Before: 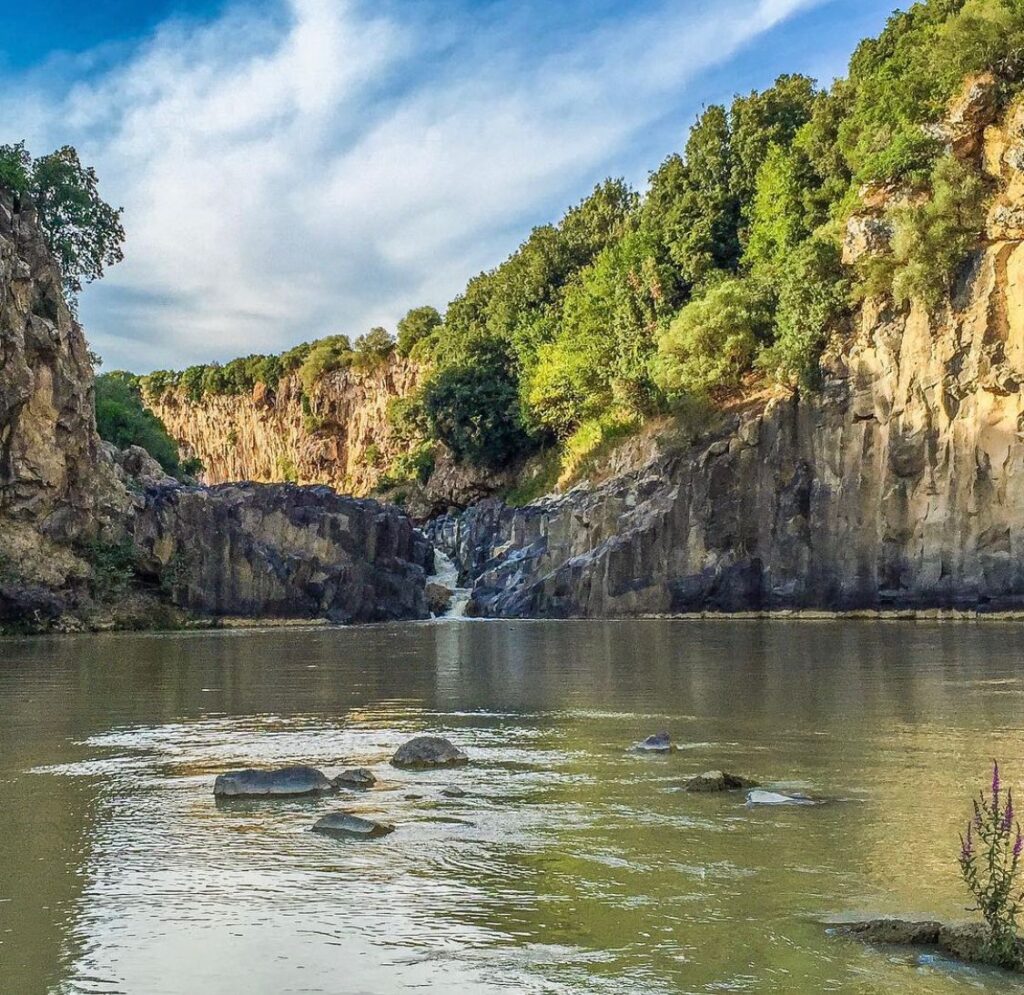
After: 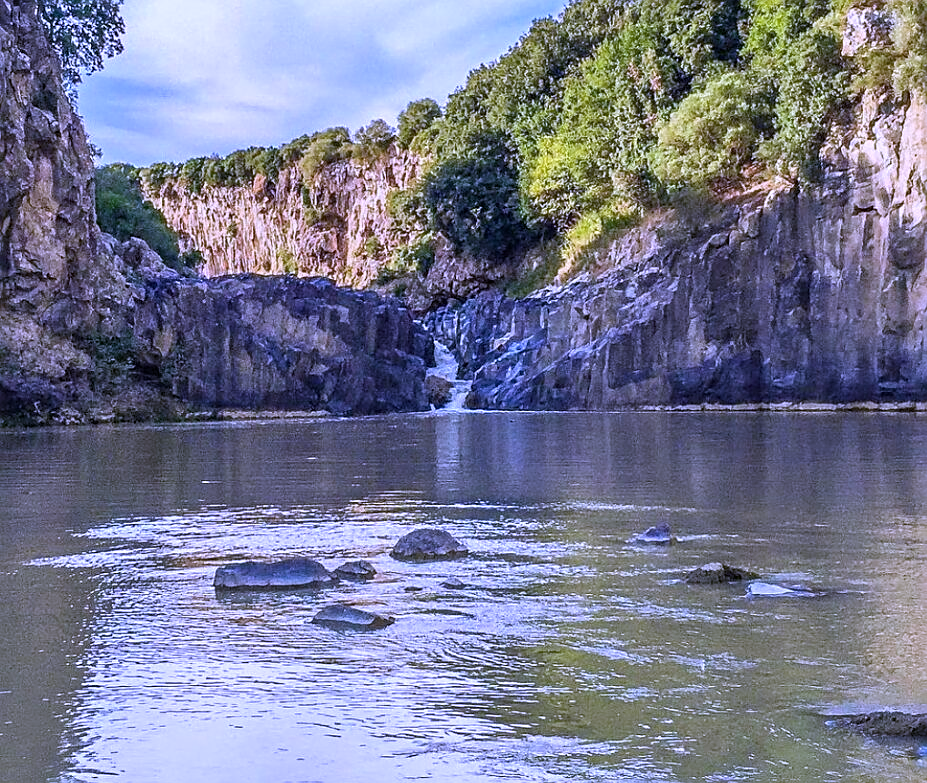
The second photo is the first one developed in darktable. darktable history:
white balance: red 0.98, blue 1.61
crop: top 20.916%, right 9.437%, bottom 0.316%
sharpen: on, module defaults
